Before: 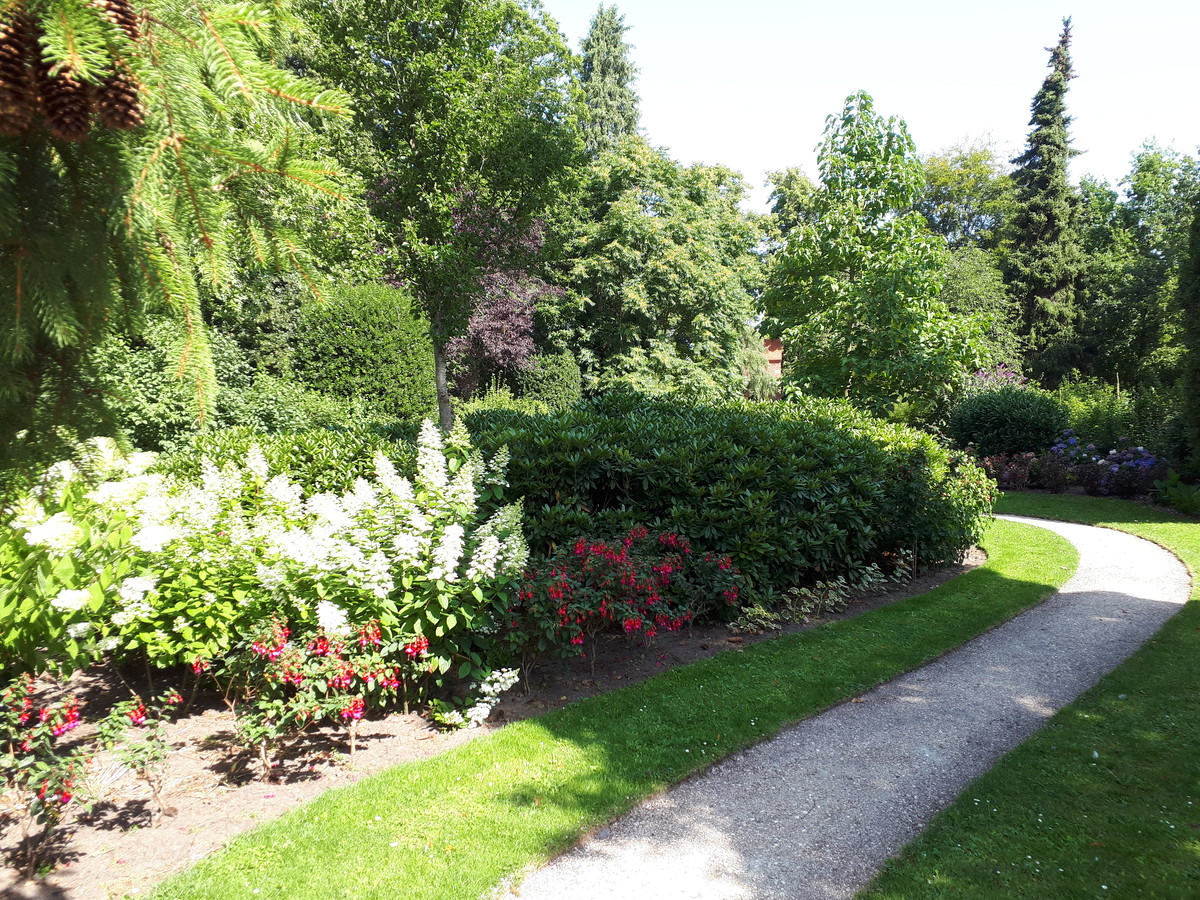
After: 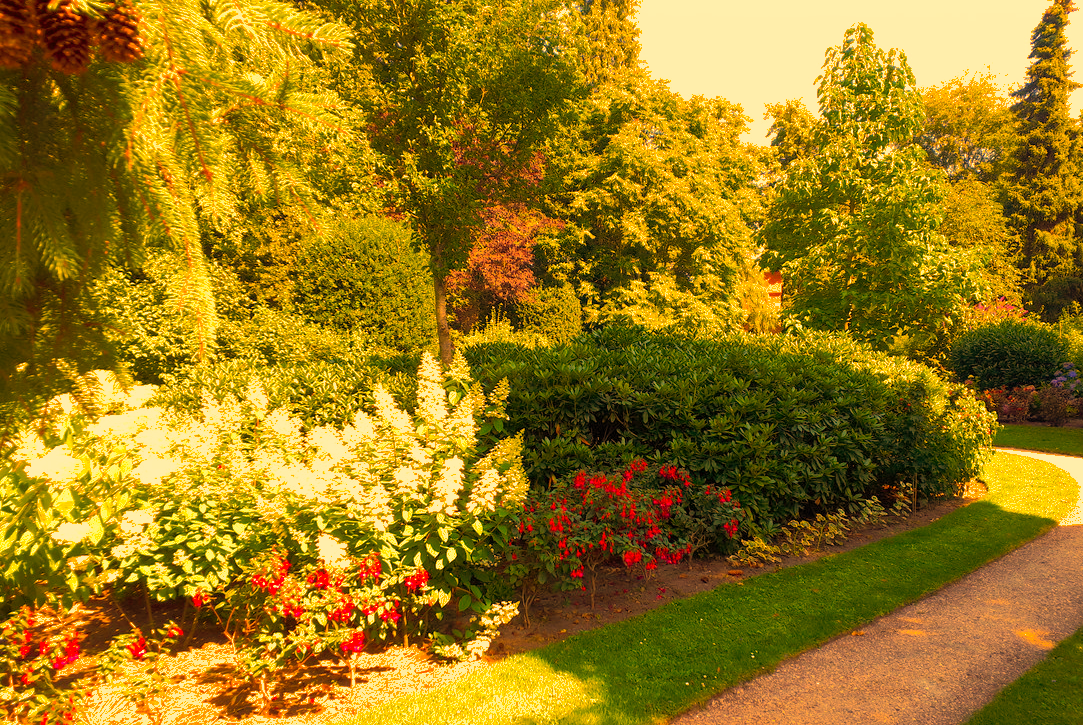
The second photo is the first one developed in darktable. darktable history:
shadows and highlights: on, module defaults
color balance rgb: linear chroma grading › global chroma 15%, perceptual saturation grading › global saturation 30%
crop: top 7.49%, right 9.717%, bottom 11.943%
white balance: red 1.467, blue 0.684
